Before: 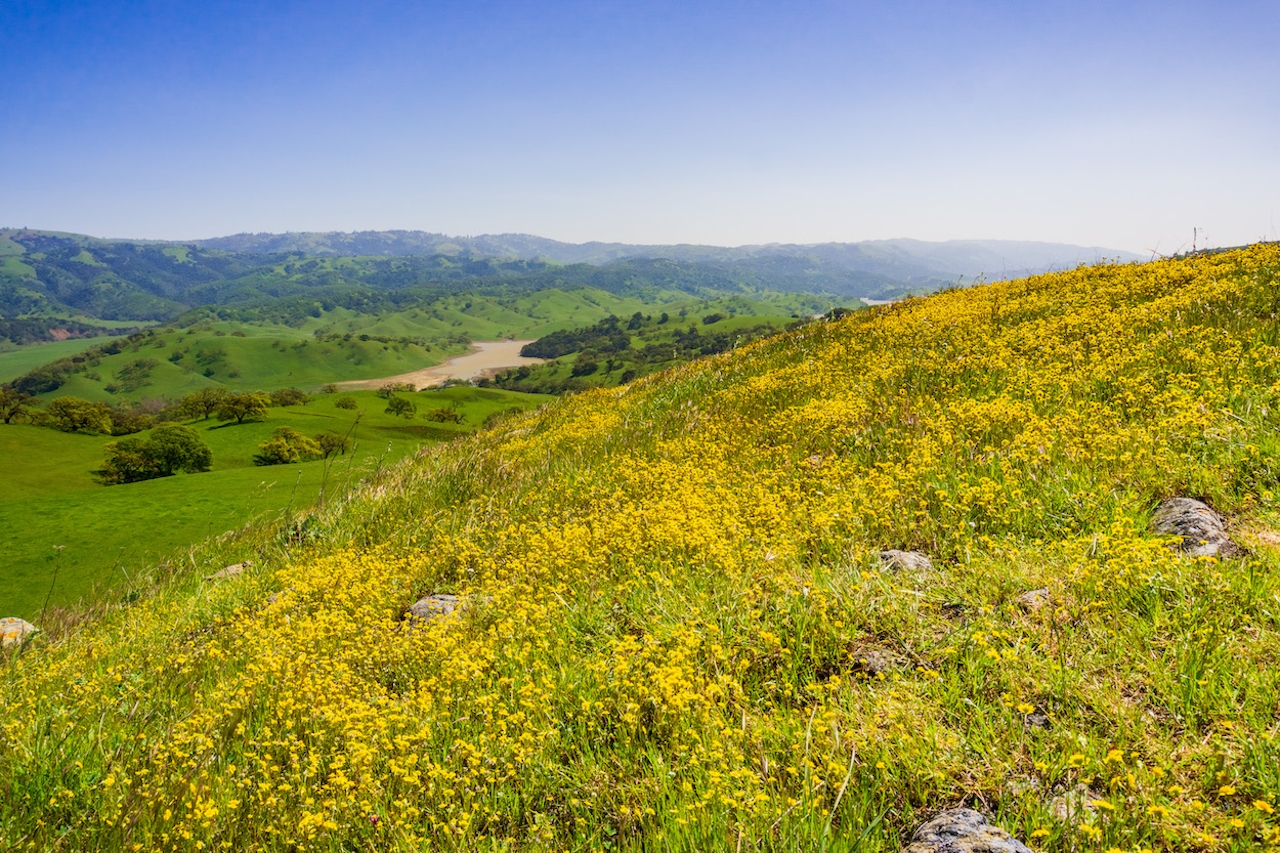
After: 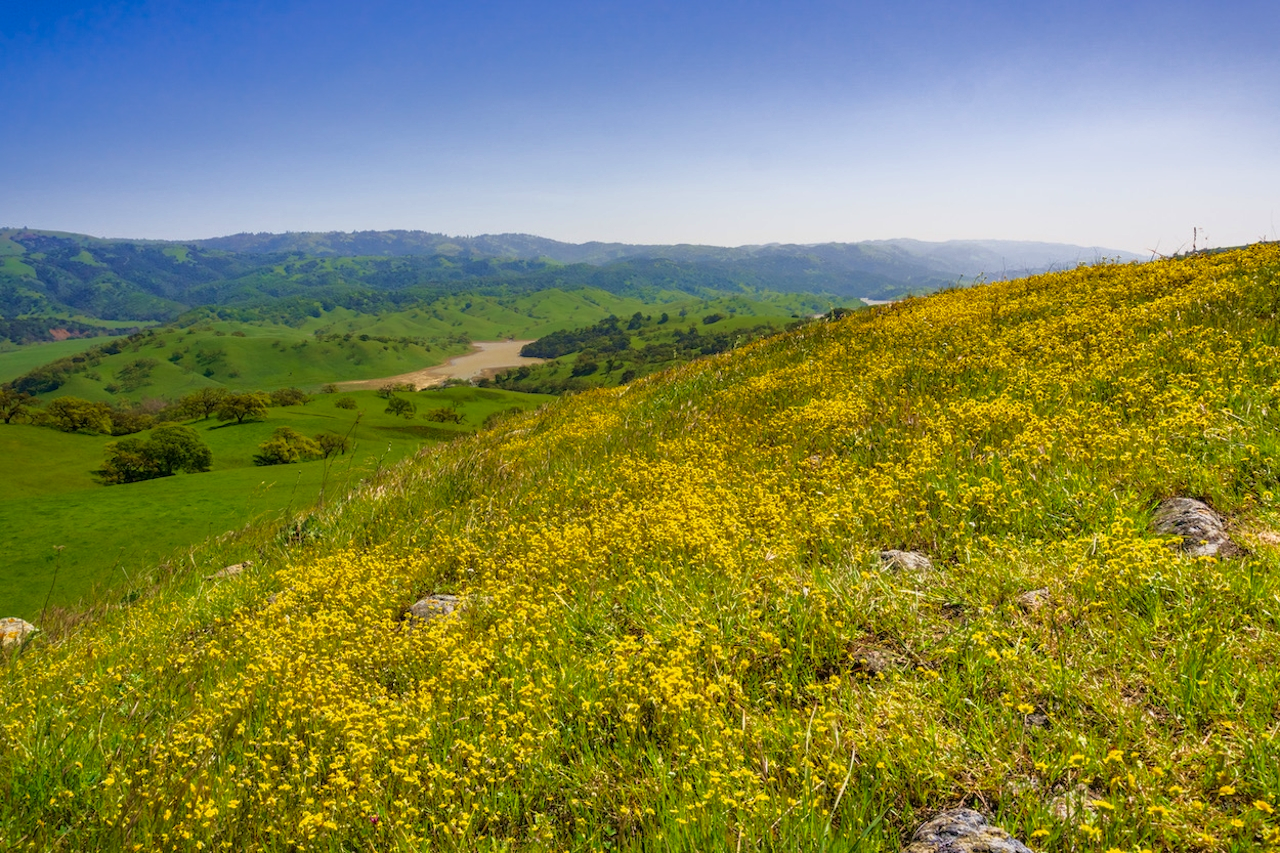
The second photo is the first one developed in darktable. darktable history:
velvia: on, module defaults
tone curve: curves: ch0 [(0, 0) (0.48, 0.431) (0.7, 0.609) (0.864, 0.854) (1, 1)], color space Lab, independent channels, preserve colors none
